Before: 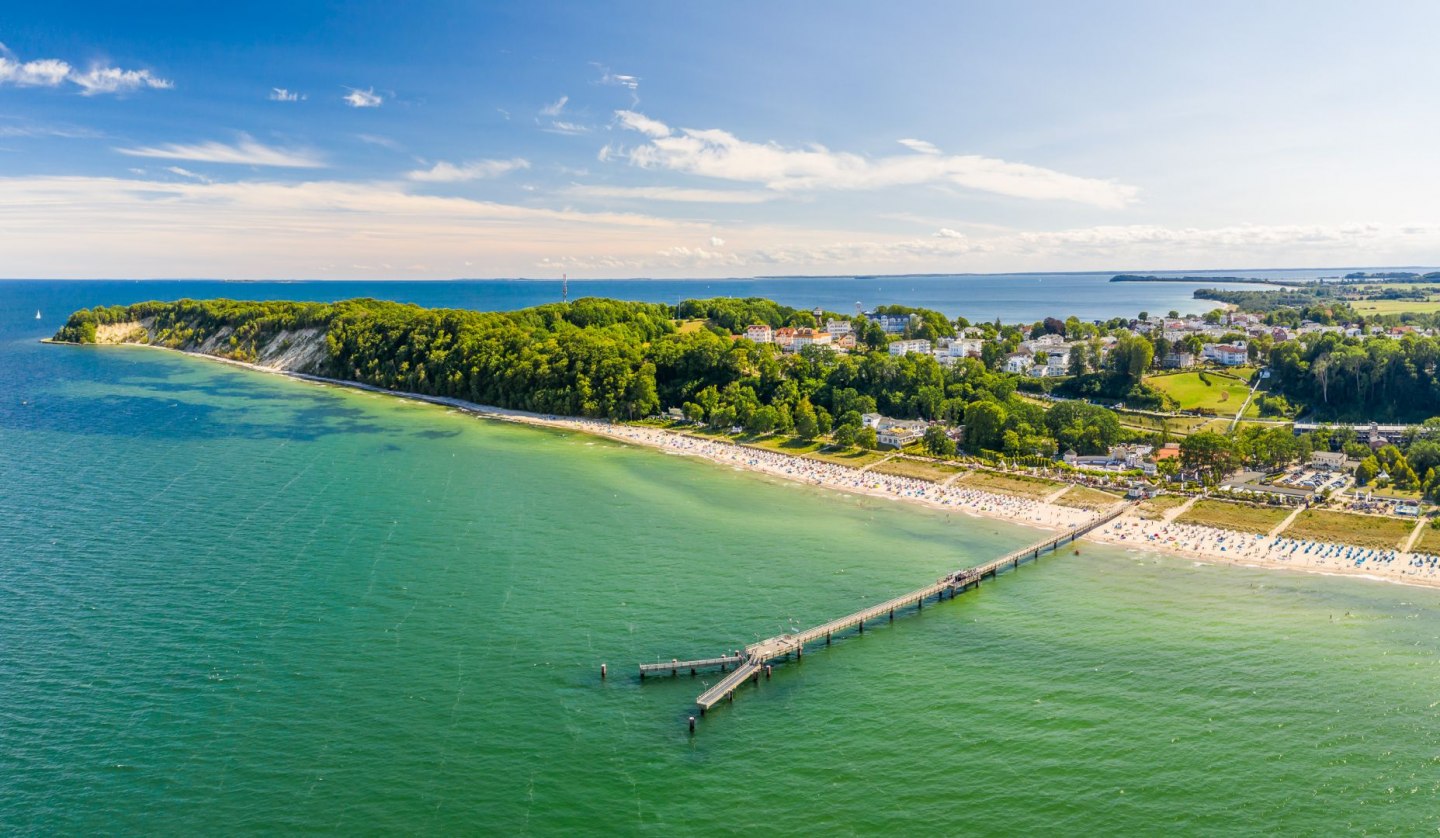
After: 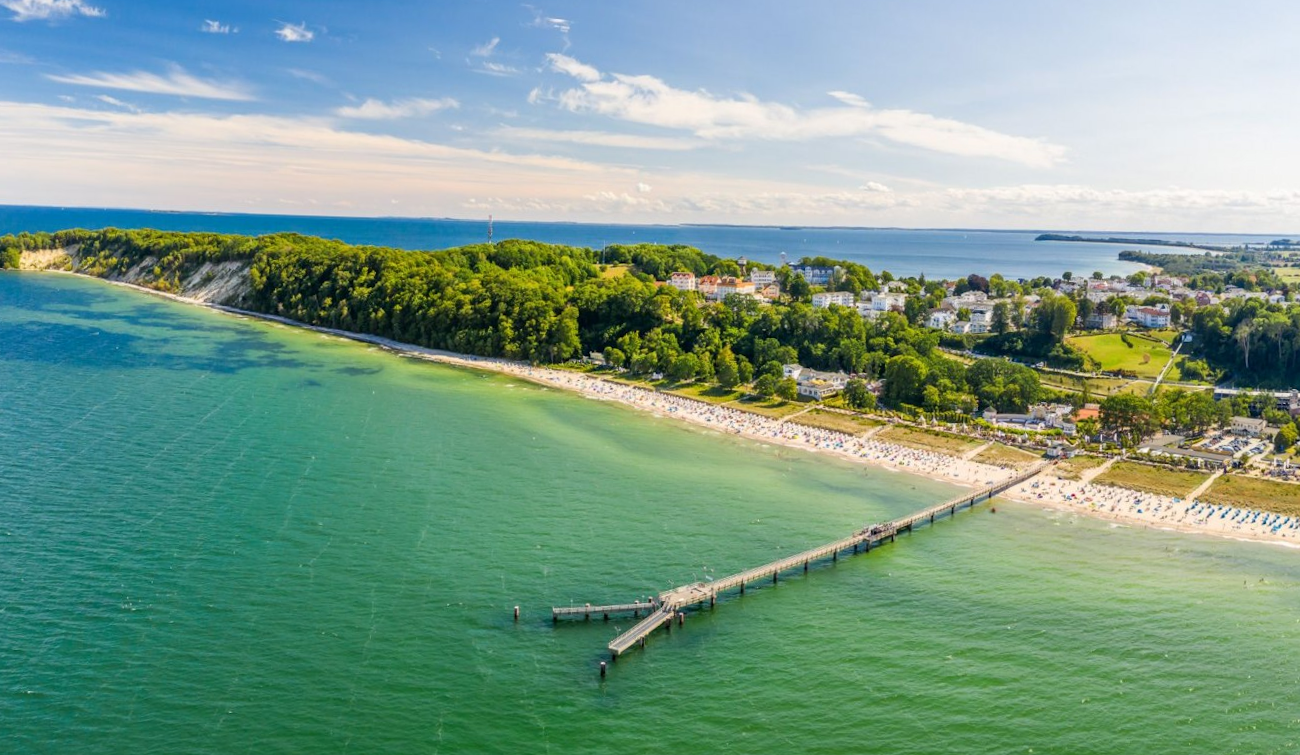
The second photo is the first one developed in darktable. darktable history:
crop and rotate: angle -1.86°, left 3.088%, top 4.154%, right 1.597%, bottom 0.744%
contrast brightness saturation: contrast 0.052
